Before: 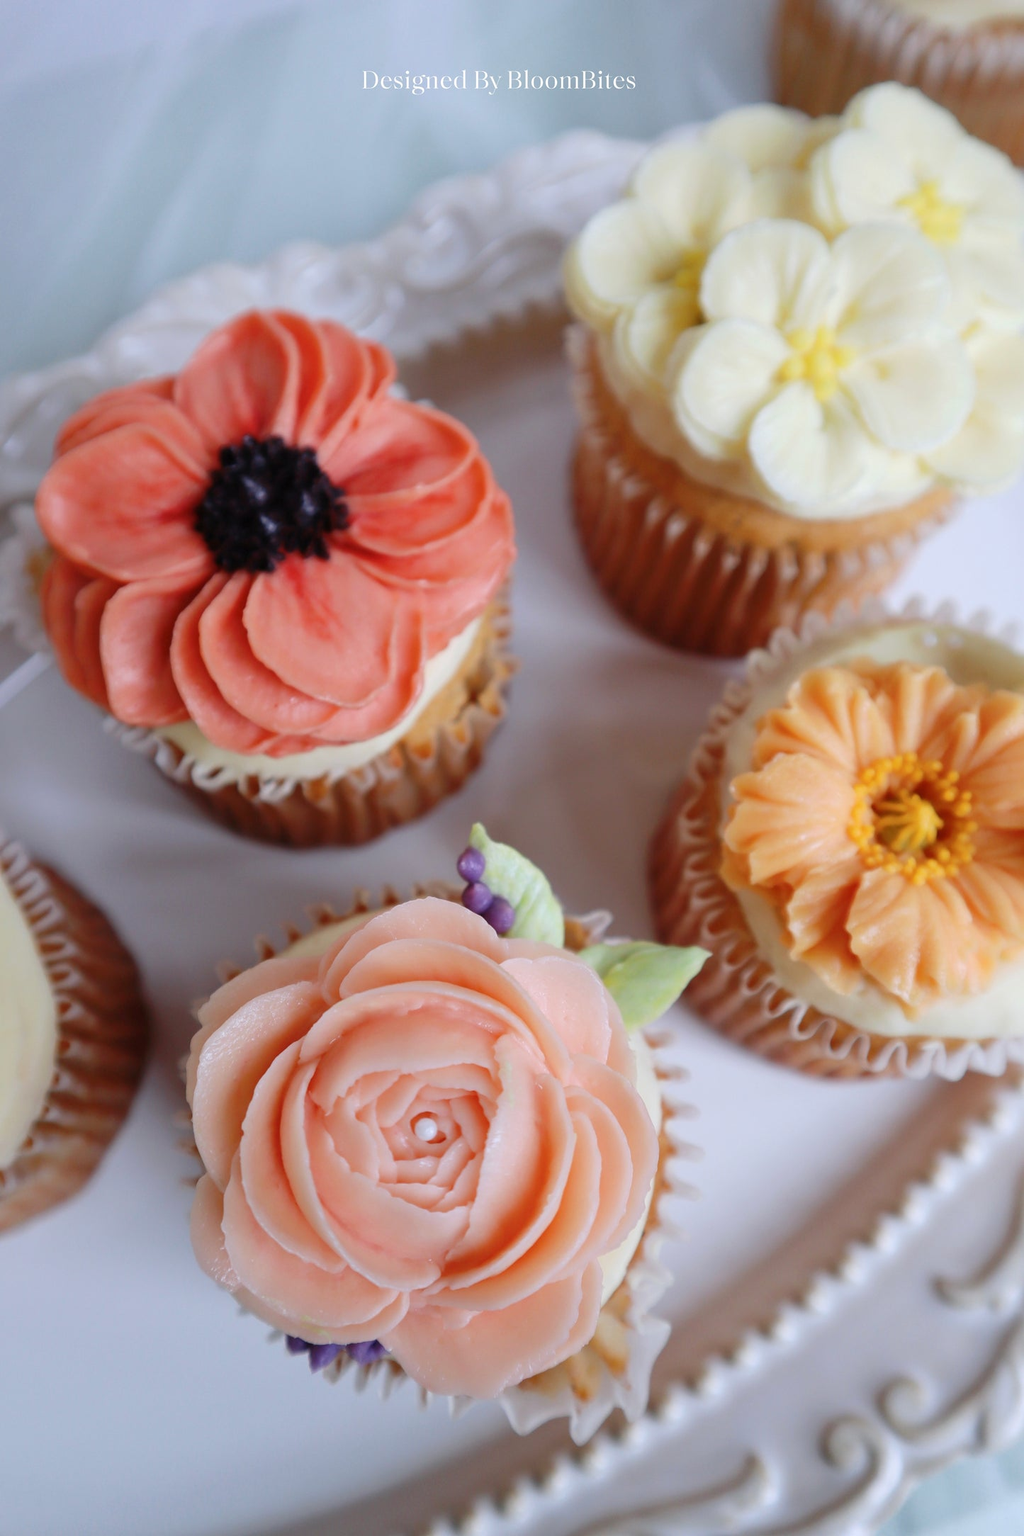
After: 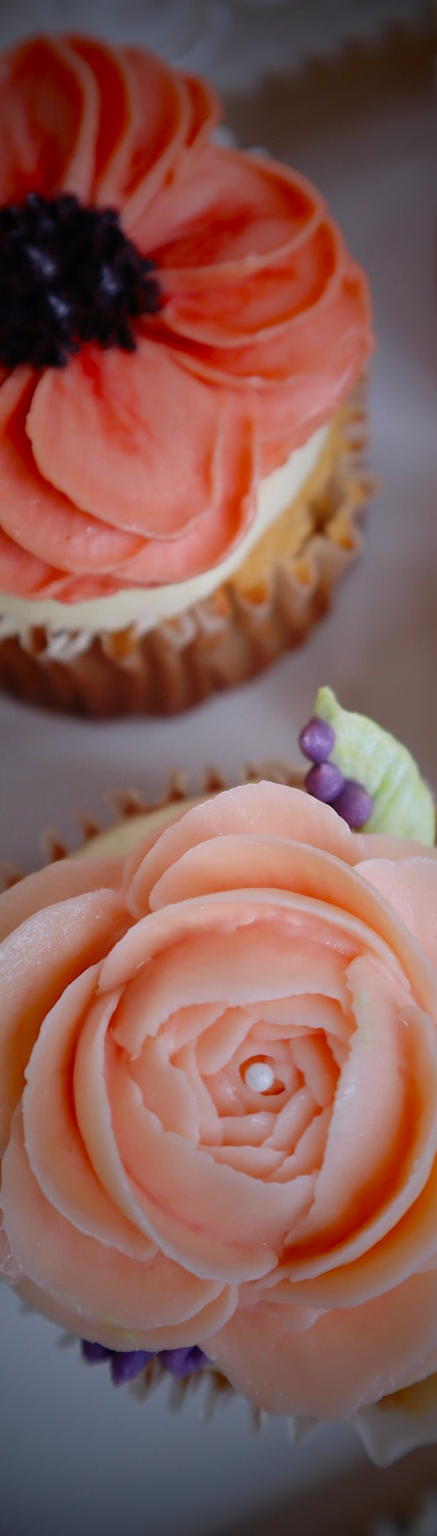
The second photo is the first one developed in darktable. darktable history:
crop and rotate: left 21.77%, top 18.528%, right 44.676%, bottom 2.997%
vignetting: fall-off start 15.9%, fall-off radius 100%, brightness -1, saturation 0.5, width/height ratio 0.719
